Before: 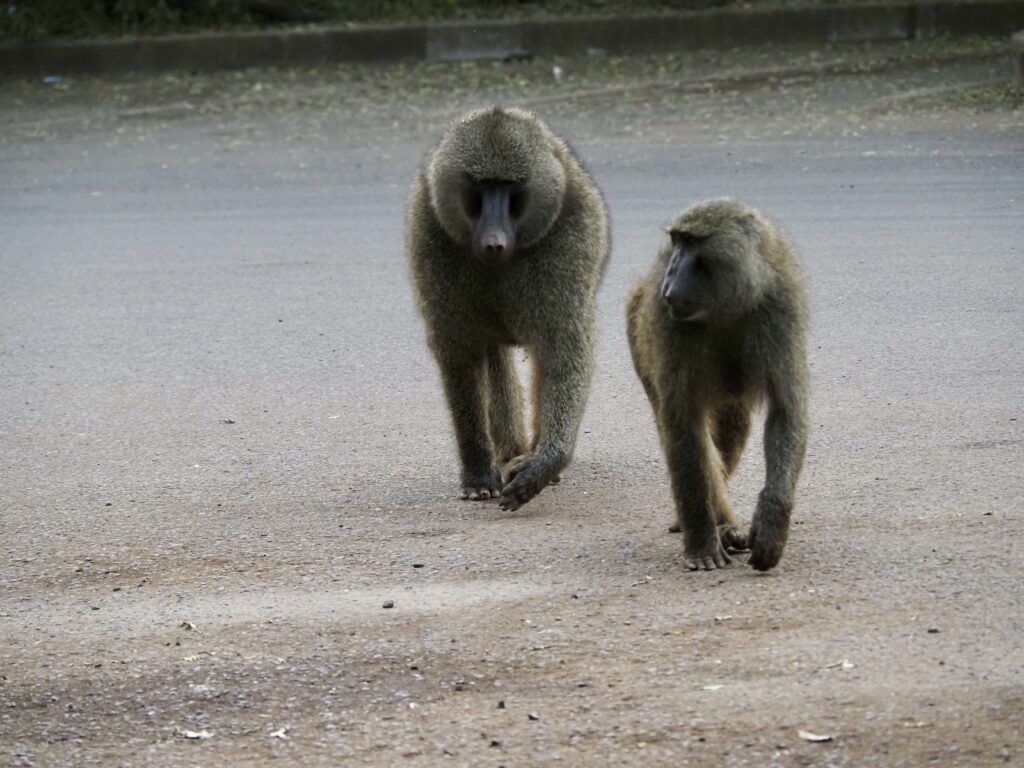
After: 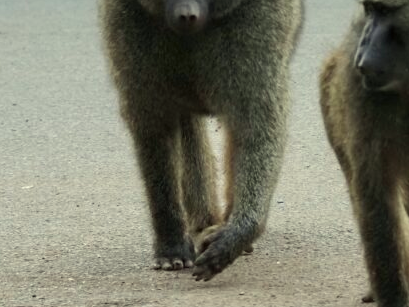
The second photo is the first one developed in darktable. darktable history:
crop: left 30%, top 30%, right 30%, bottom 30%
white balance: red 1.08, blue 0.791
color calibration: output R [1.063, -0.012, -0.003, 0], output G [0, 1.022, 0.021, 0], output B [-0.079, 0.047, 1, 0], illuminant custom, x 0.389, y 0.387, temperature 3838.64 K
